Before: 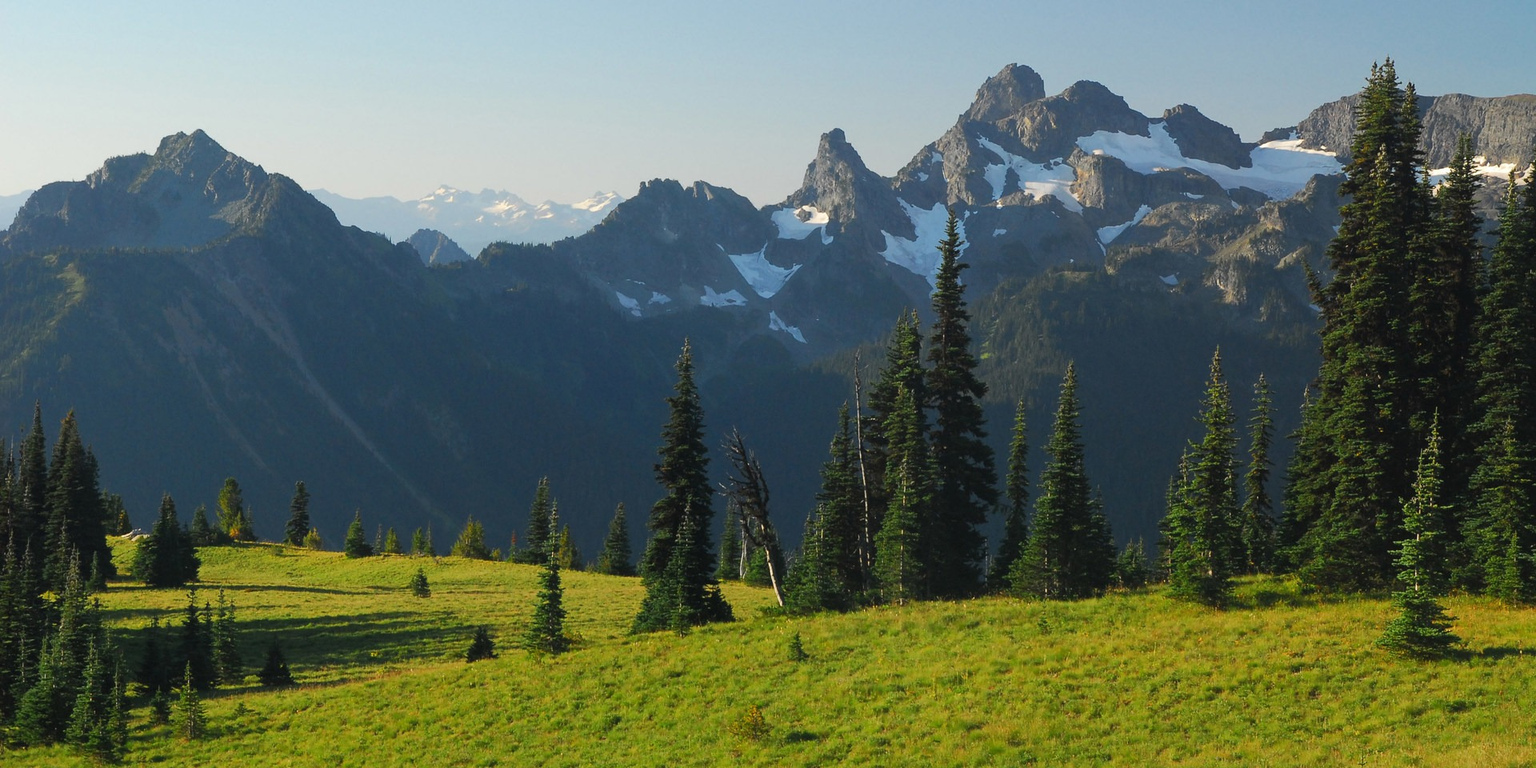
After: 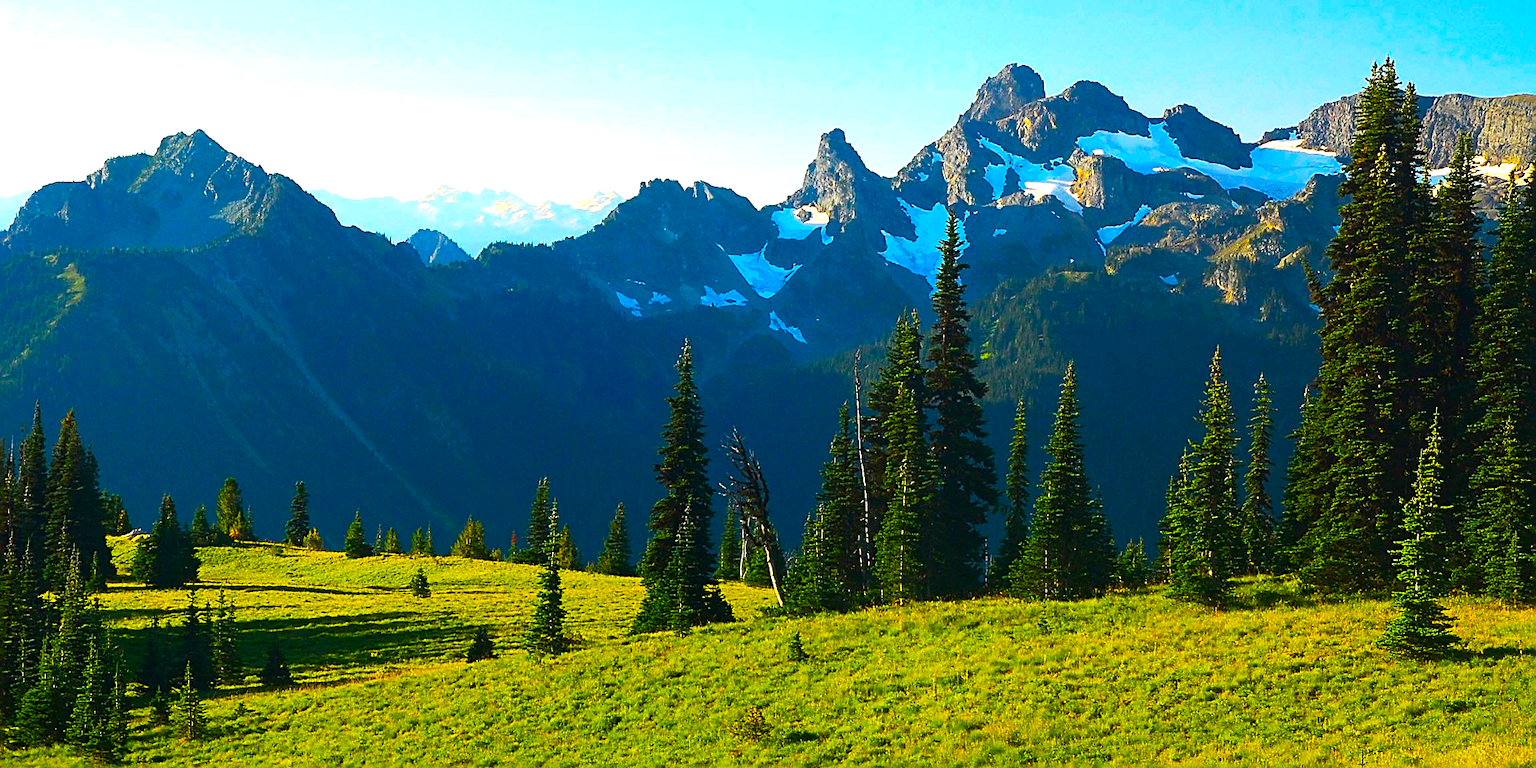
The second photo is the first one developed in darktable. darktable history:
sharpen: amount 0.901
color balance rgb: linear chroma grading › global chroma 20%, perceptual saturation grading › global saturation 65%, perceptual saturation grading › highlights 50%, perceptual saturation grading › shadows 30%, perceptual brilliance grading › global brilliance 12%, perceptual brilliance grading › highlights 15%, global vibrance 20%
velvia: on, module defaults
contrast brightness saturation: contrast 0.15, brightness -0.01, saturation 0.1
